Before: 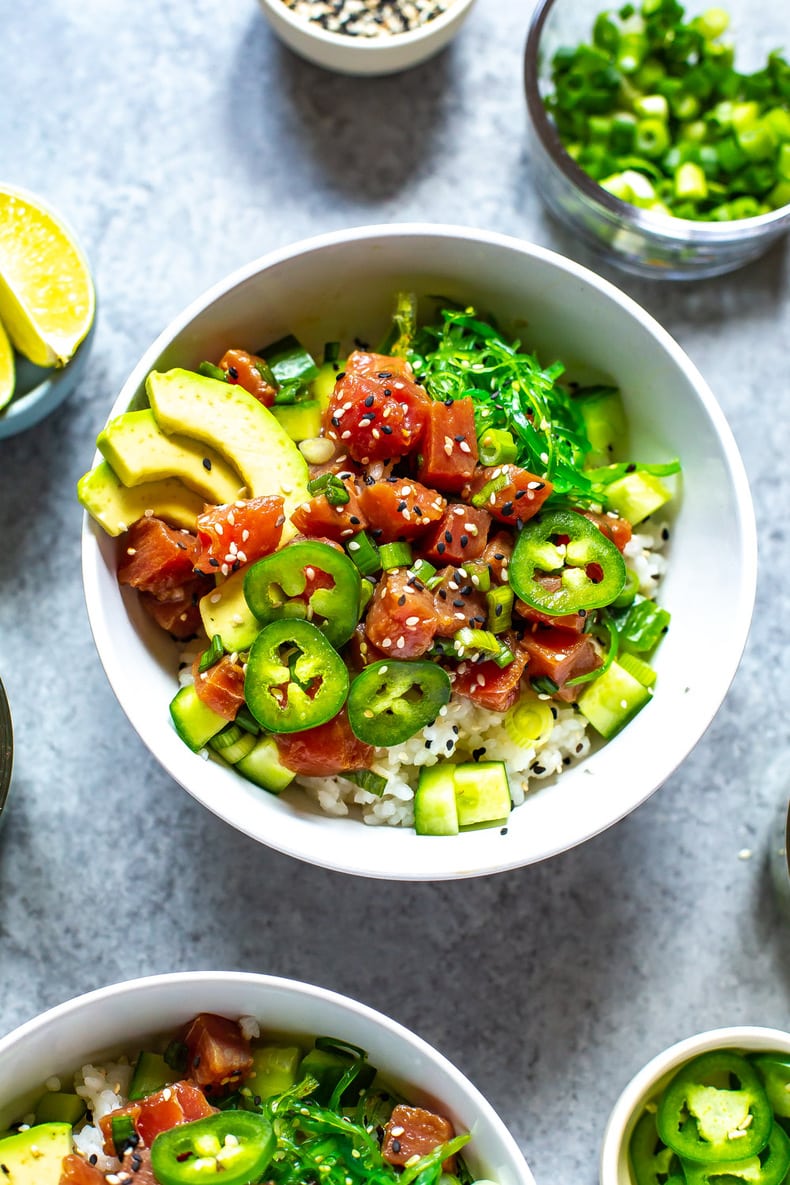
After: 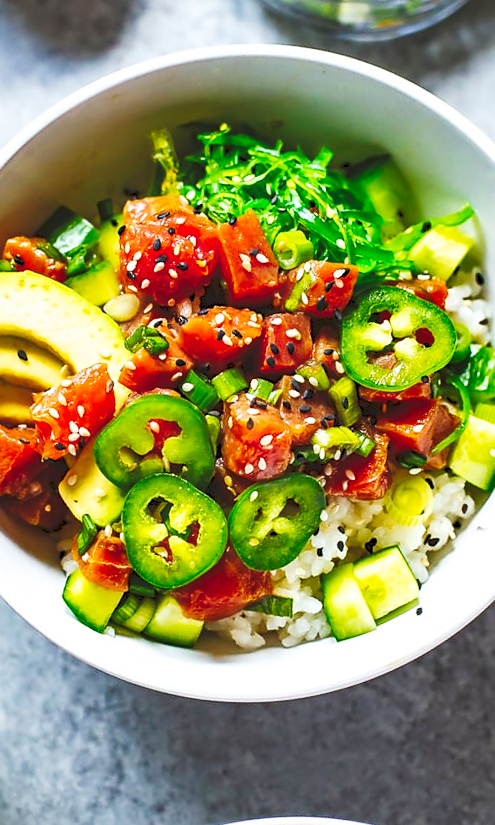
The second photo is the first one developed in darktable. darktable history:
shadows and highlights: low approximation 0.01, soften with gaussian
color correction: highlights b* 0.058, saturation 1.14
crop and rotate: angle 18.22°, left 6.855%, right 4.143%, bottom 1.161%
tone curve: curves: ch0 [(0, 0) (0.003, 0.117) (0.011, 0.125) (0.025, 0.133) (0.044, 0.144) (0.069, 0.152) (0.1, 0.167) (0.136, 0.186) (0.177, 0.21) (0.224, 0.244) (0.277, 0.295) (0.335, 0.357) (0.399, 0.445) (0.468, 0.531) (0.543, 0.629) (0.623, 0.716) (0.709, 0.803) (0.801, 0.876) (0.898, 0.939) (1, 1)], preserve colors none
sharpen: radius 1.843, amount 0.4, threshold 1.538
